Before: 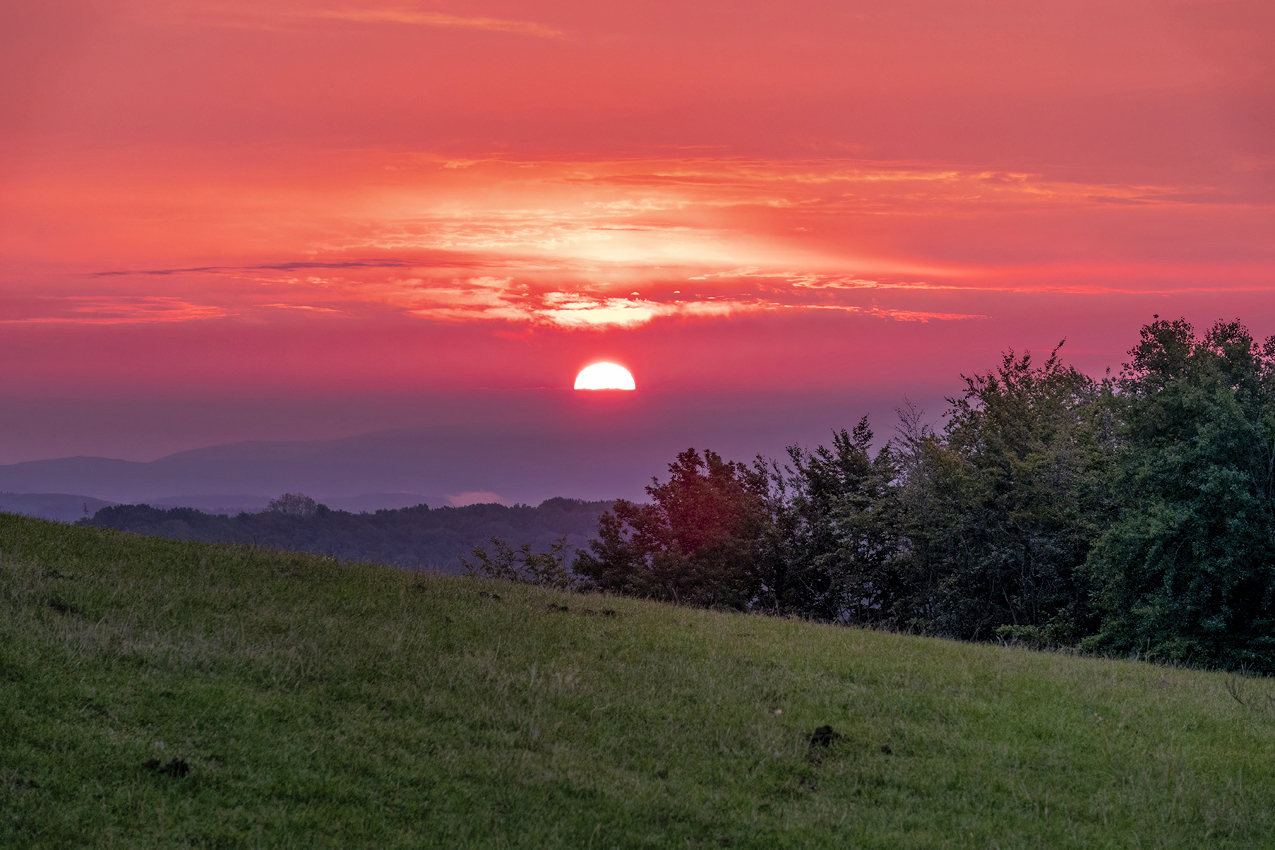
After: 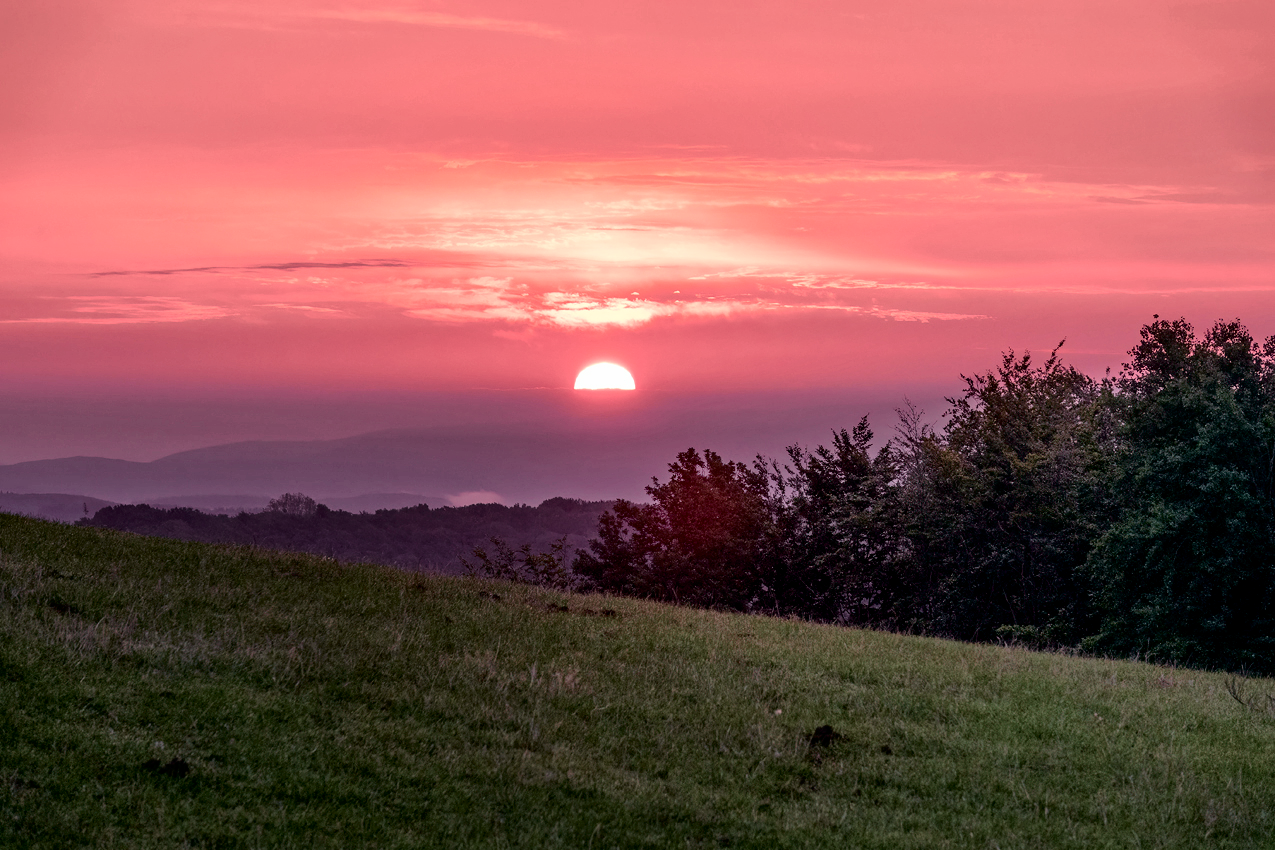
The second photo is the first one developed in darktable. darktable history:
contrast brightness saturation: contrast 0.095, saturation -0.352
color balance rgb: shadows lift › luminance 0.571%, shadows lift › chroma 6.768%, shadows lift › hue 301.24°, perceptual saturation grading › global saturation 0.857%, global vibrance 20%
tone curve: curves: ch0 [(0.003, 0) (0.066, 0.023) (0.149, 0.094) (0.264, 0.238) (0.395, 0.421) (0.517, 0.56) (0.688, 0.743) (0.813, 0.846) (1, 1)]; ch1 [(0, 0) (0.164, 0.115) (0.337, 0.332) (0.39, 0.398) (0.464, 0.461) (0.501, 0.5) (0.521, 0.535) (0.571, 0.588) (0.652, 0.681) (0.733, 0.749) (0.811, 0.796) (1, 1)]; ch2 [(0, 0) (0.337, 0.382) (0.464, 0.476) (0.501, 0.502) (0.527, 0.54) (0.556, 0.567) (0.6, 0.59) (0.687, 0.675) (1, 1)], color space Lab, independent channels, preserve colors none
